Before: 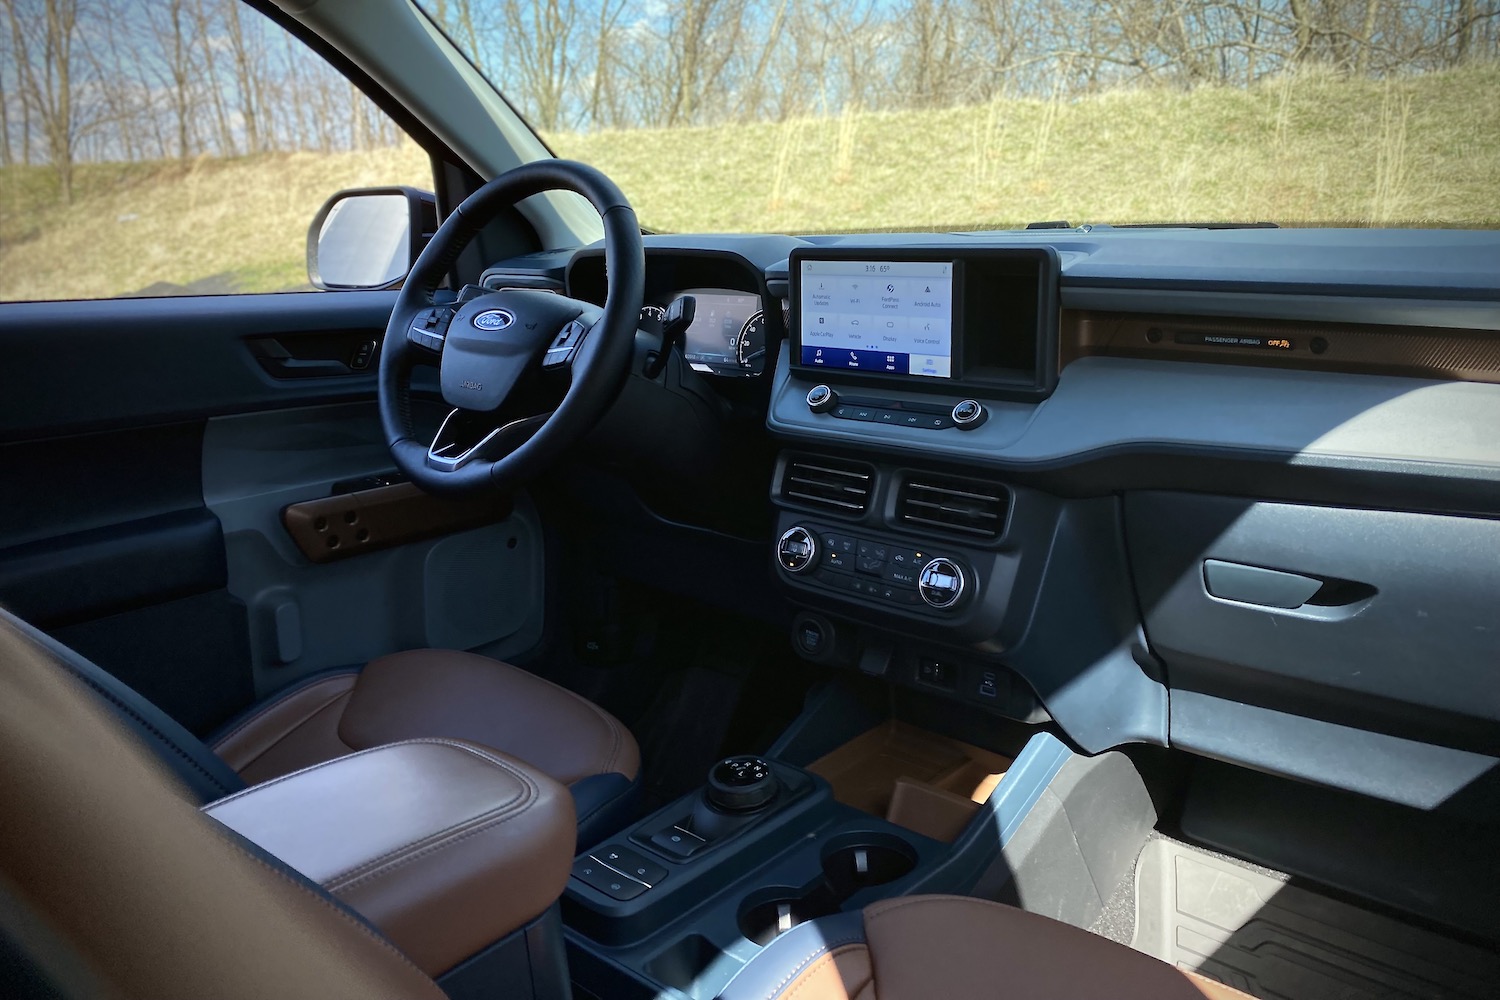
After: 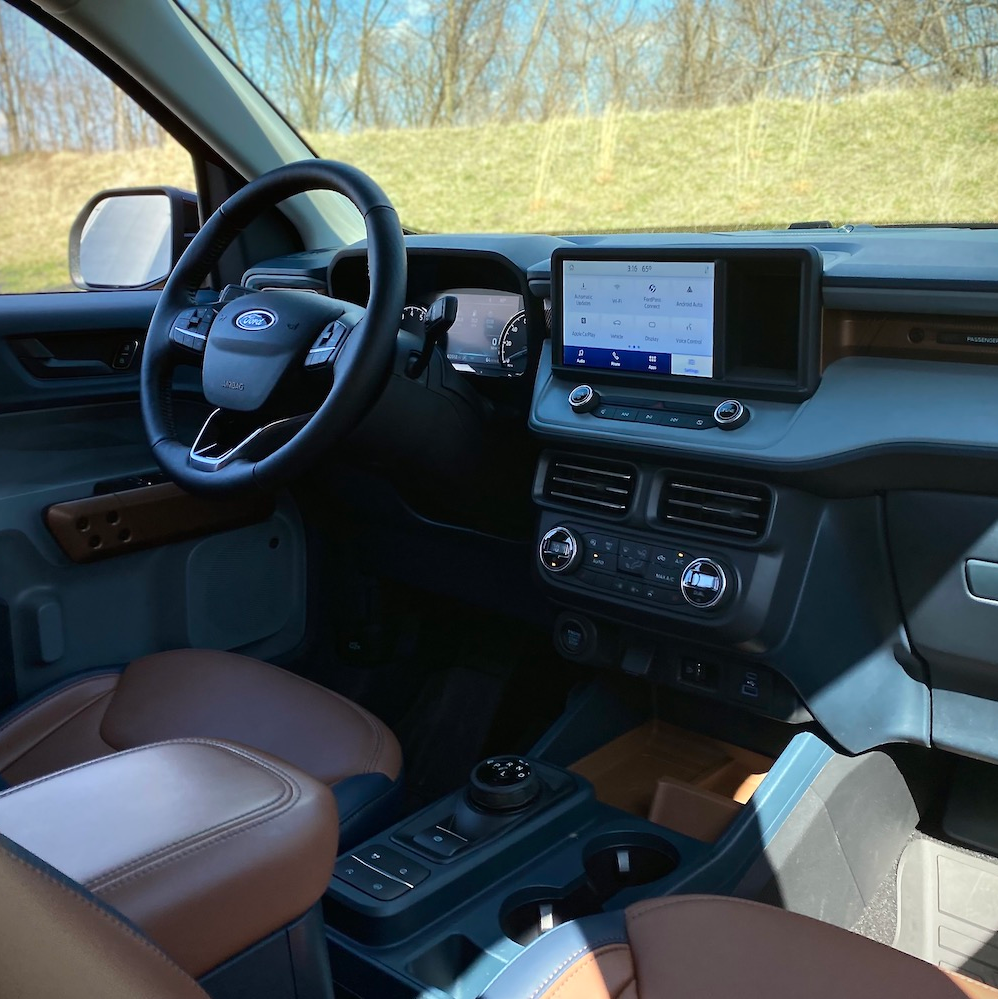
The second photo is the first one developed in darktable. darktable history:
crop and rotate: left 15.879%, right 17.533%
